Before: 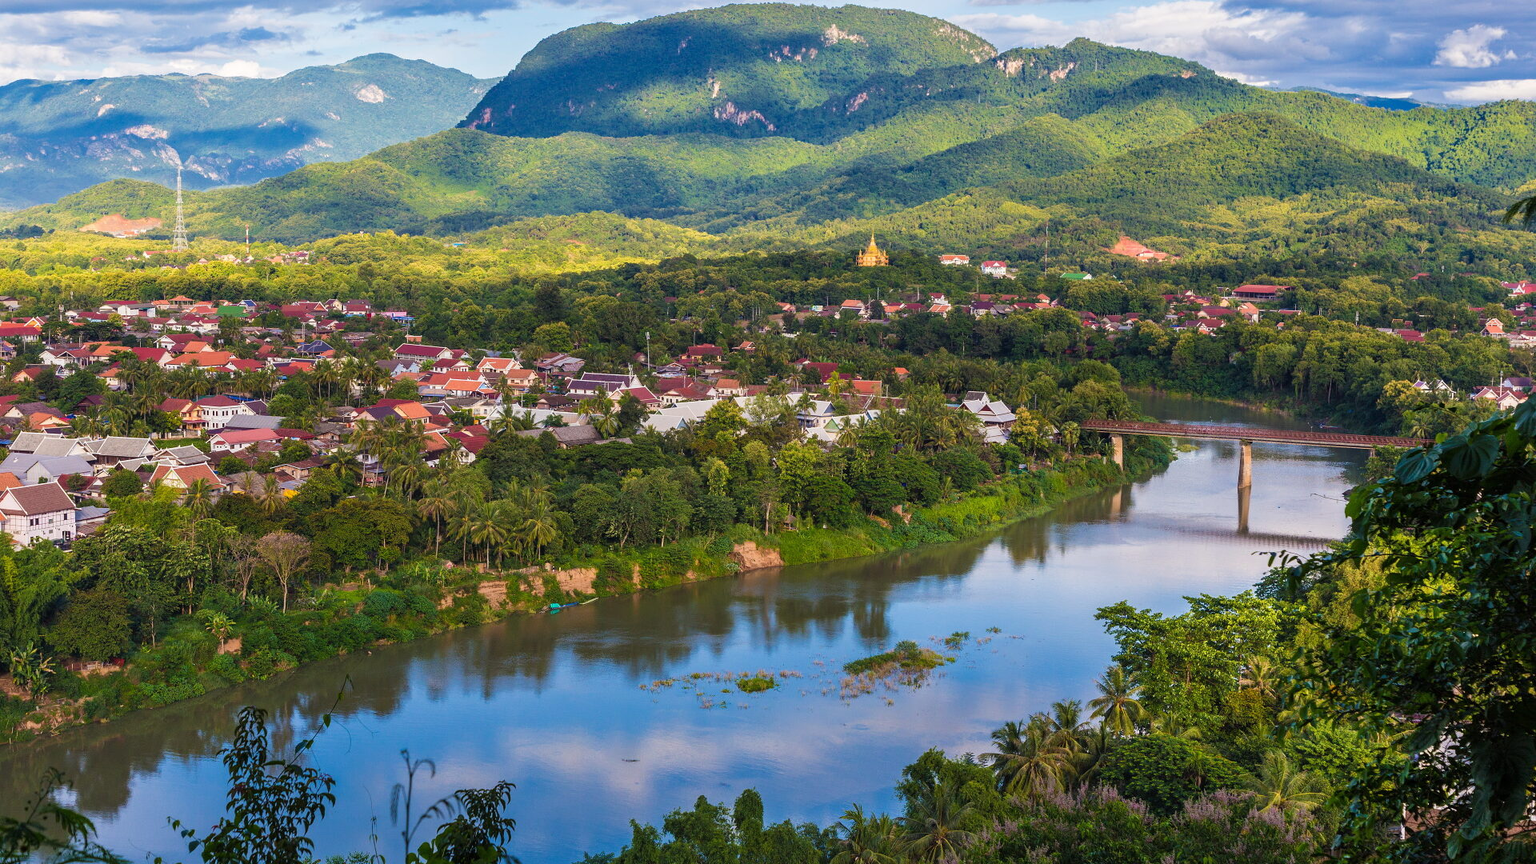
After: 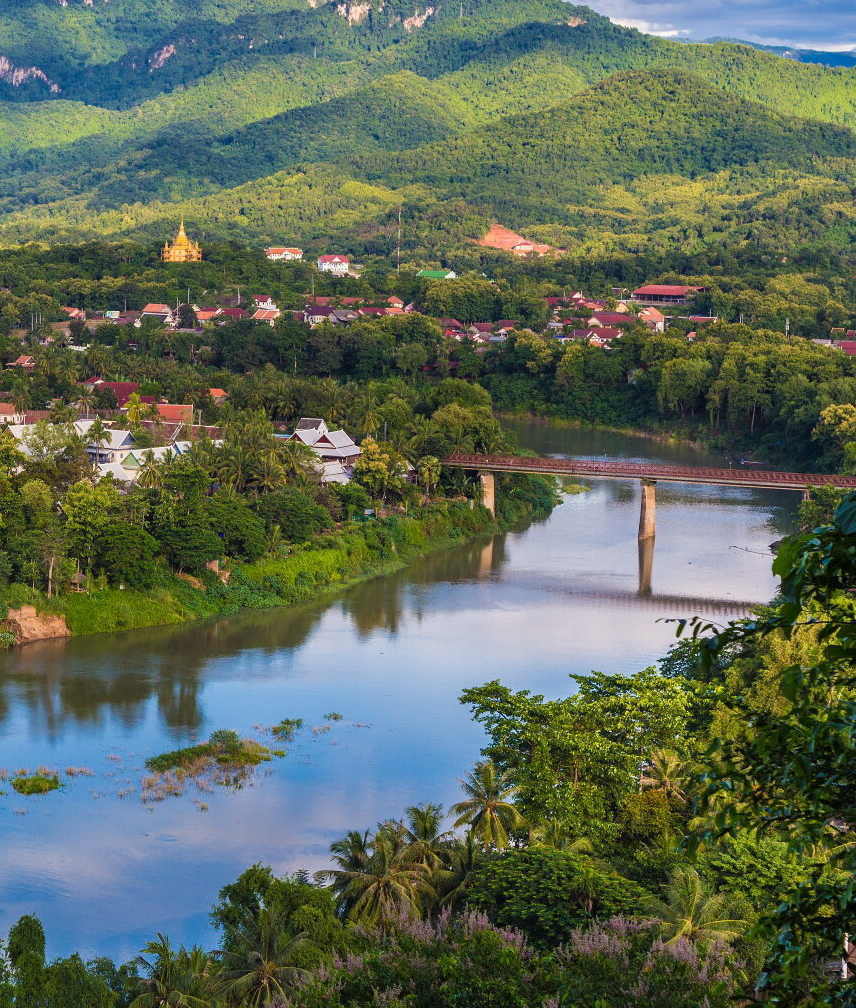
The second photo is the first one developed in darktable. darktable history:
crop: left 47.346%, top 6.648%, right 8.05%
